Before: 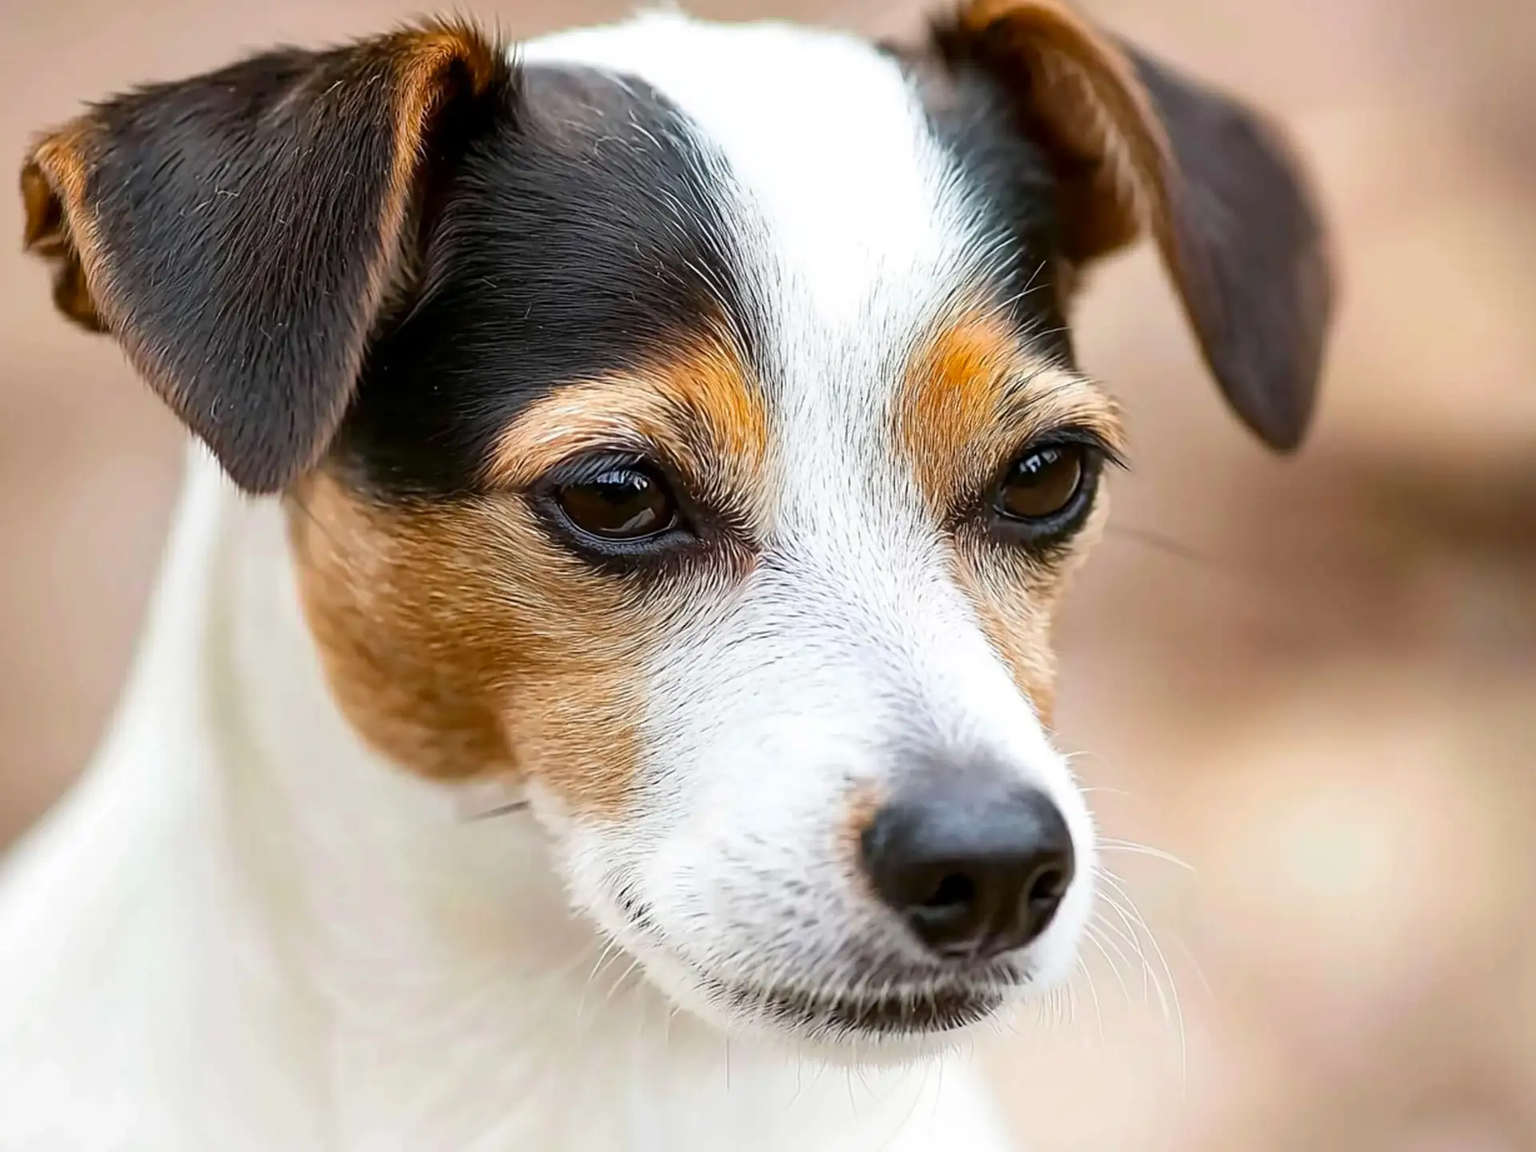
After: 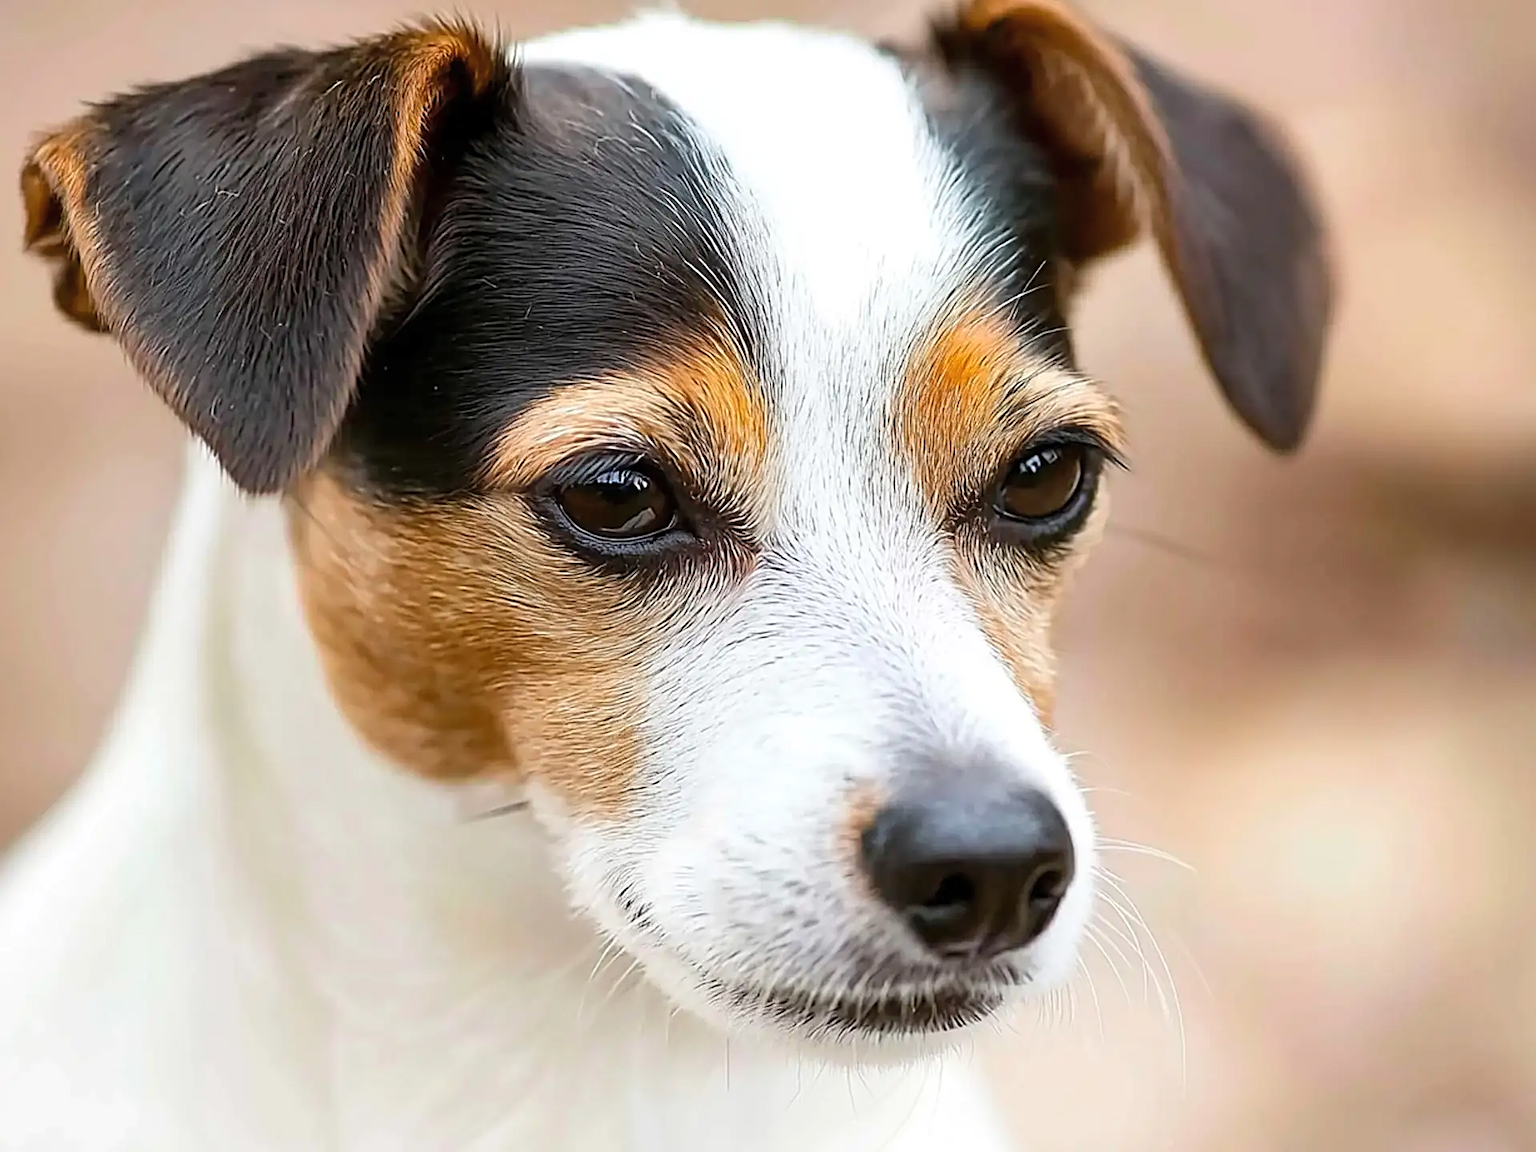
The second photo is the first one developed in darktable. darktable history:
contrast brightness saturation: contrast 0.054, brightness 0.057, saturation 0.014
sharpen: on, module defaults
tone equalizer: edges refinement/feathering 500, mask exposure compensation -1.57 EV, preserve details no
